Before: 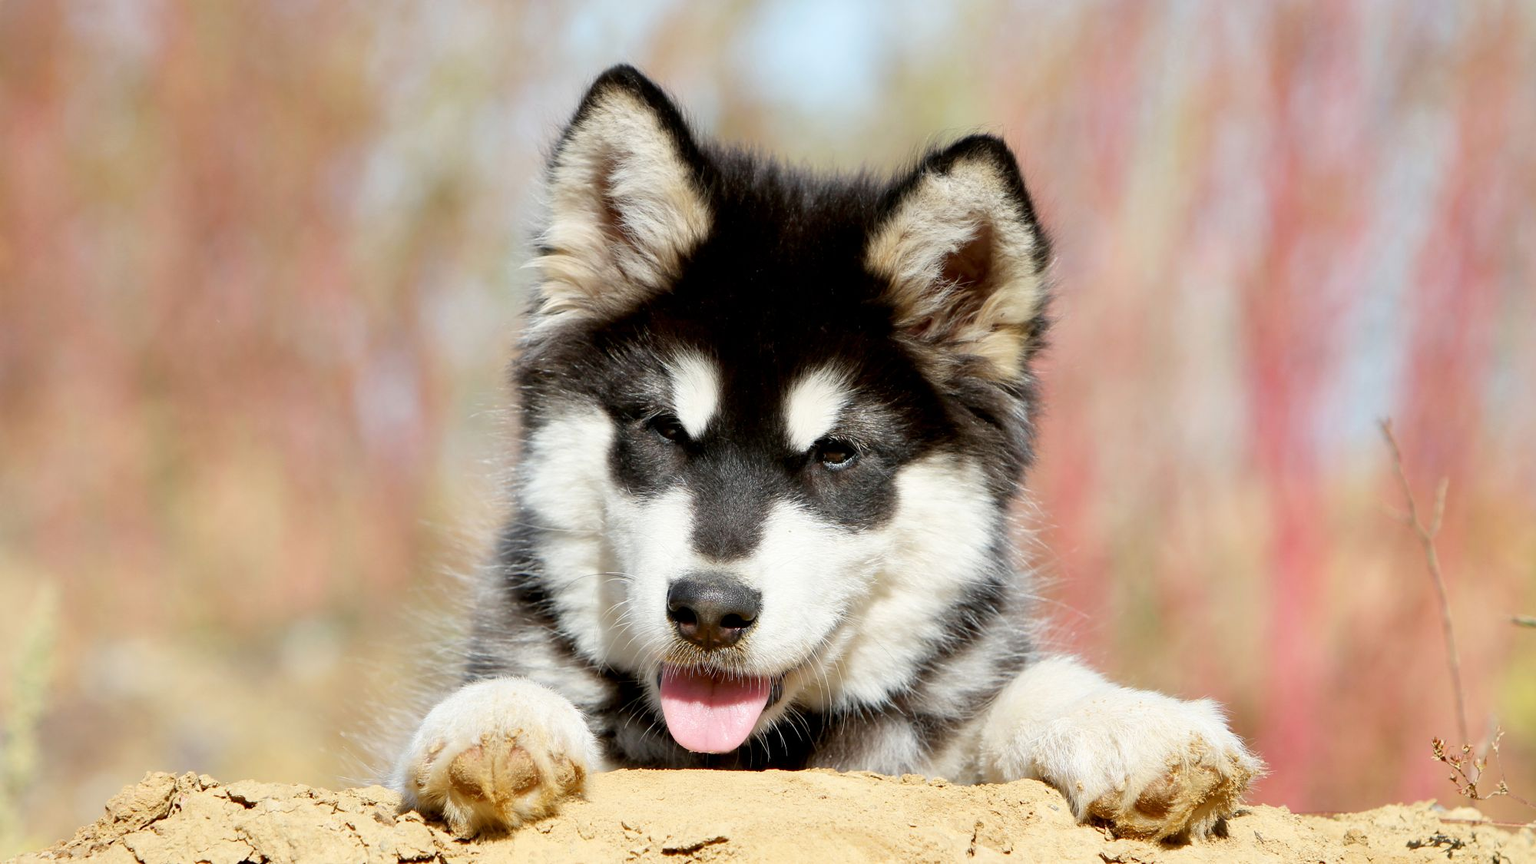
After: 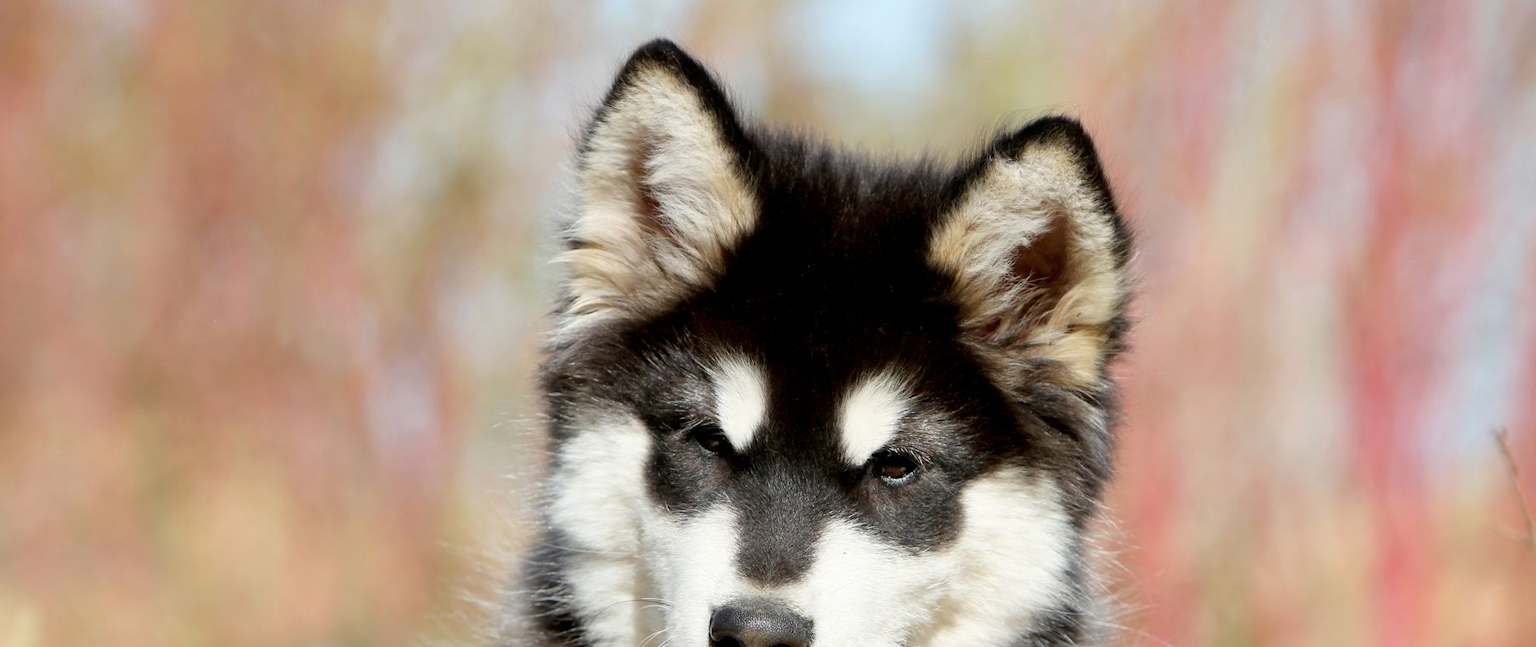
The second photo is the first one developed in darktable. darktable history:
crop: left 1.526%, top 3.422%, right 7.634%, bottom 28.426%
